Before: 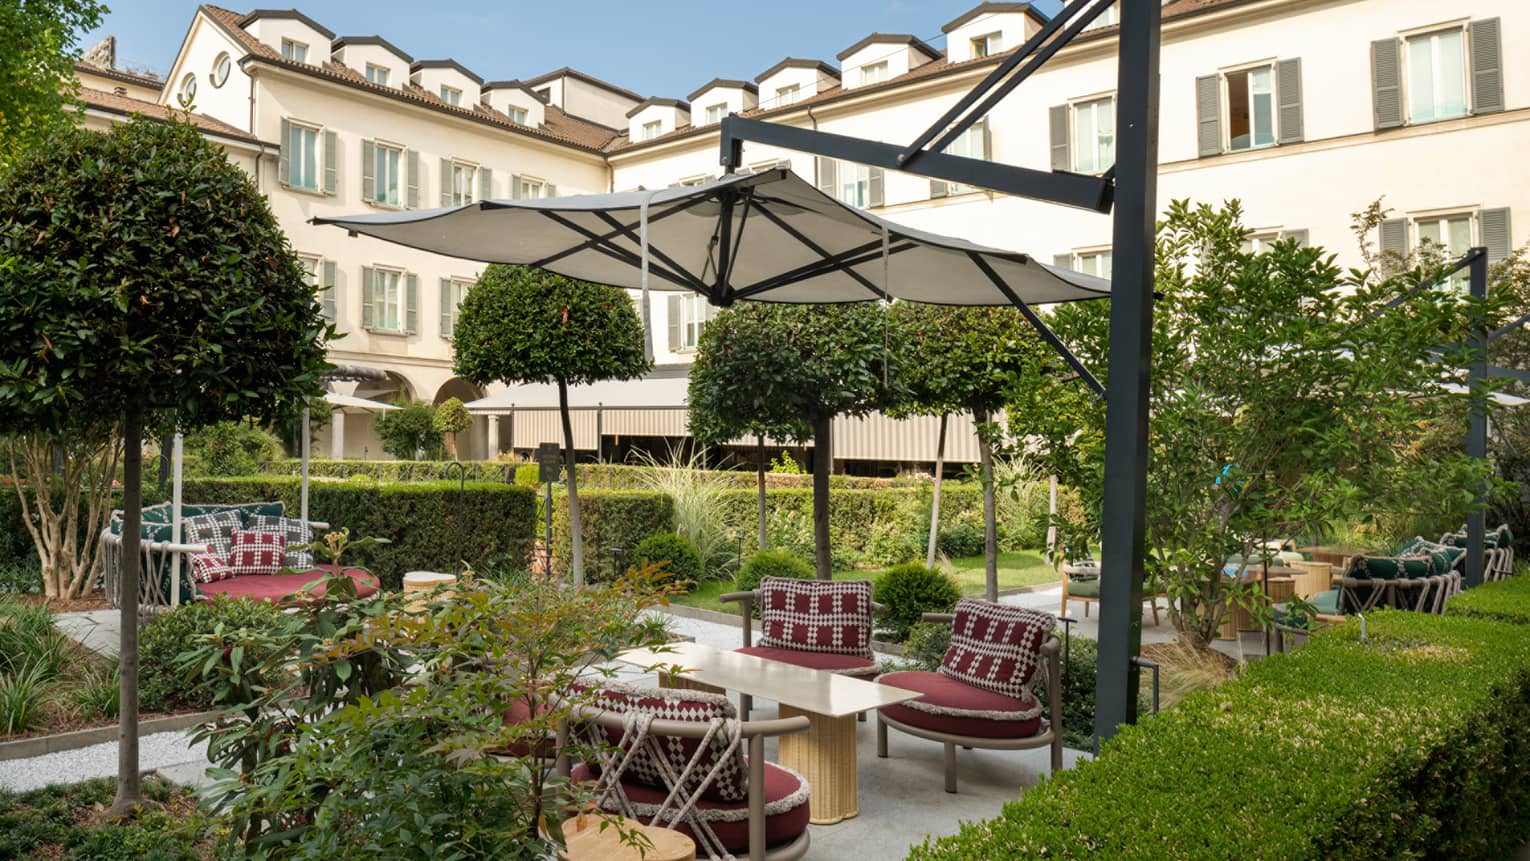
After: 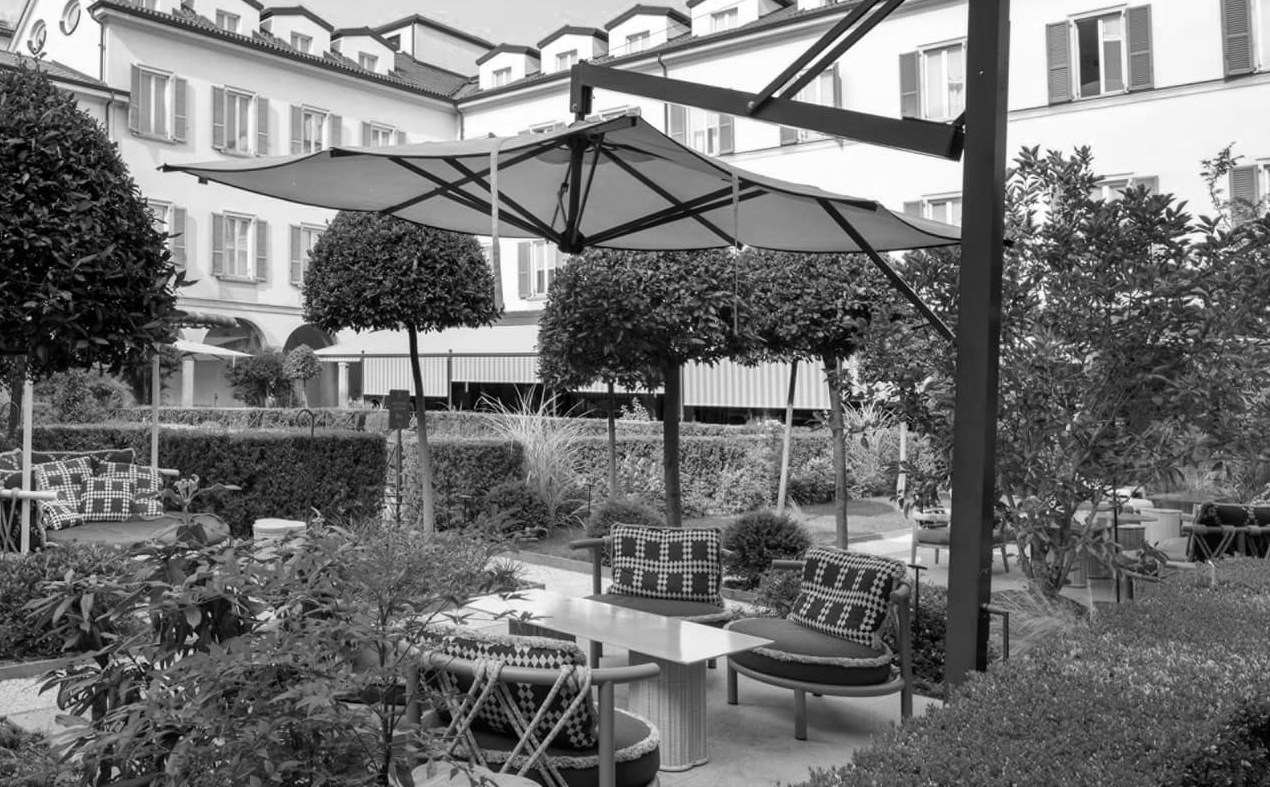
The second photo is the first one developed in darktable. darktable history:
shadows and highlights: shadows 29.23, highlights -28.9, low approximation 0.01, soften with gaussian
crop: left 9.806%, top 6.235%, right 7.134%, bottom 2.305%
color zones: curves: ch0 [(0, 0.613) (0.01, 0.613) (0.245, 0.448) (0.498, 0.529) (0.642, 0.665) (0.879, 0.777) (0.99, 0.613)]; ch1 [(0, 0) (0.143, 0) (0.286, 0) (0.429, 0) (0.571, 0) (0.714, 0) (0.857, 0)]
